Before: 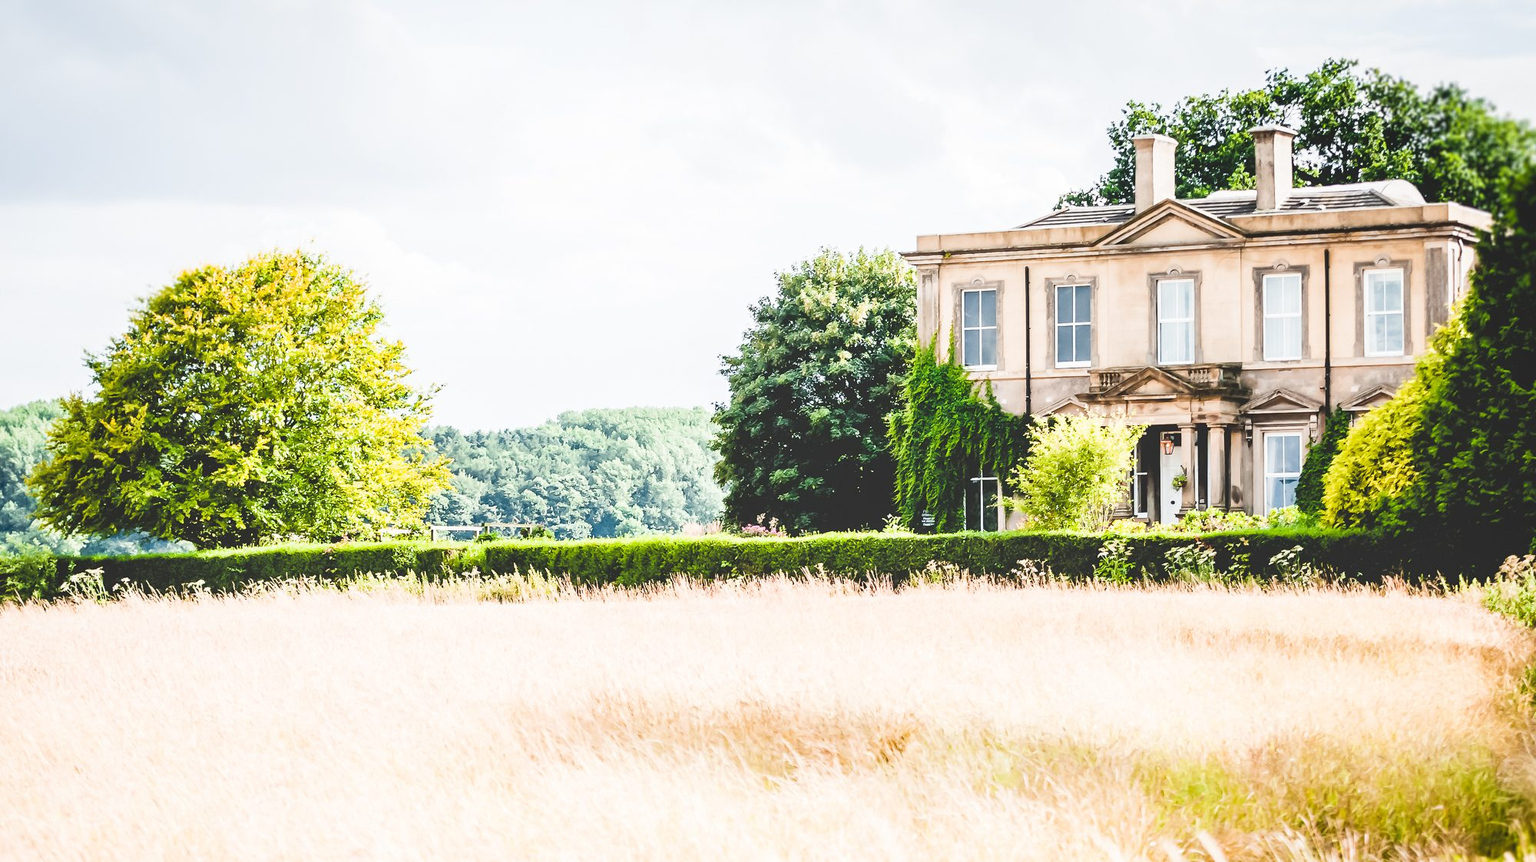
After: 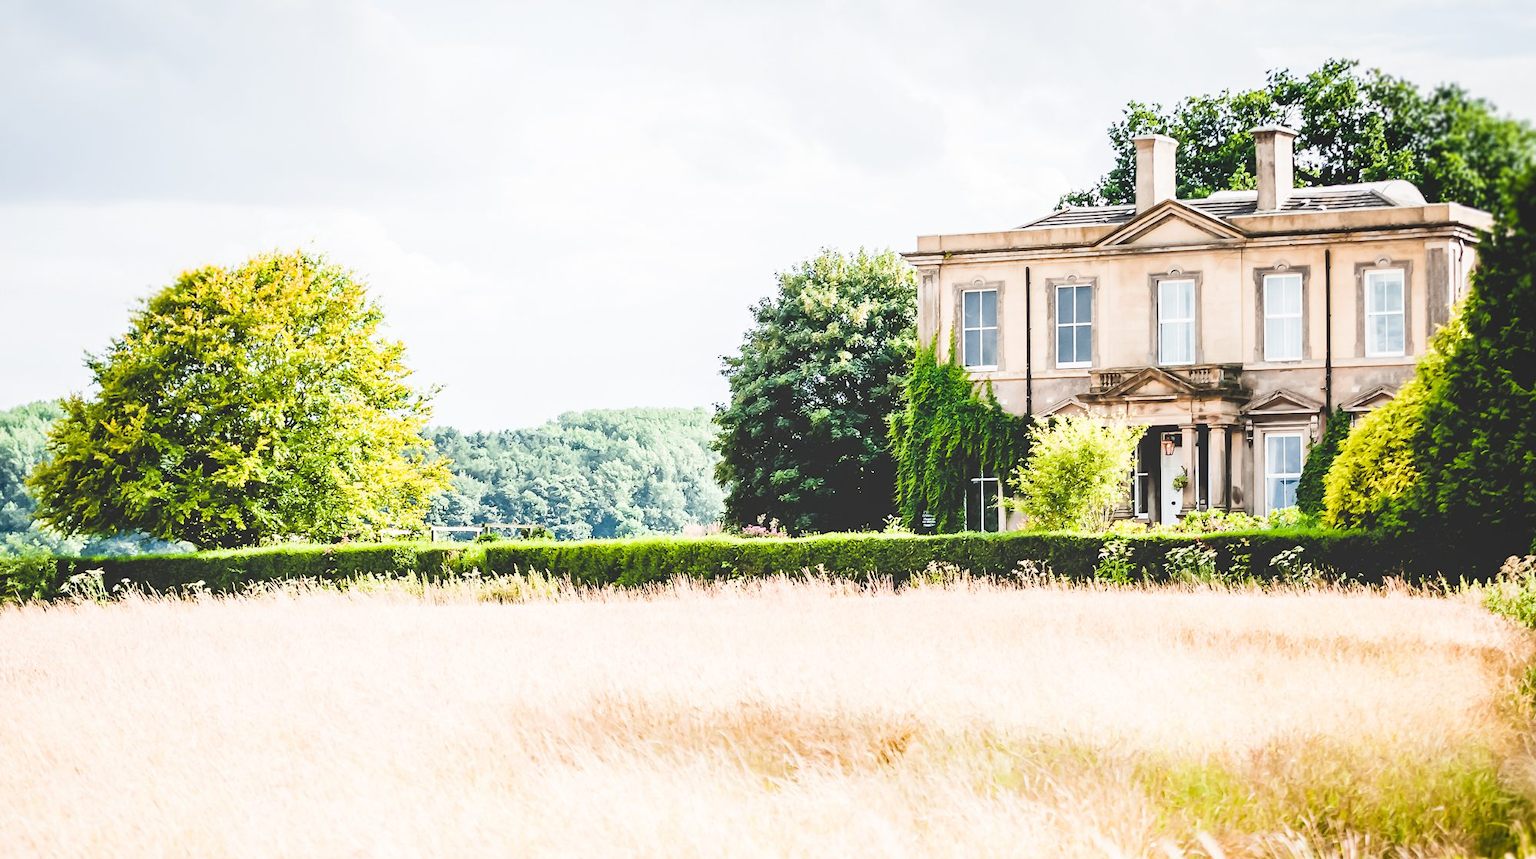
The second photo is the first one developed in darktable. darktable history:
crop: top 0.083%, bottom 0.203%
